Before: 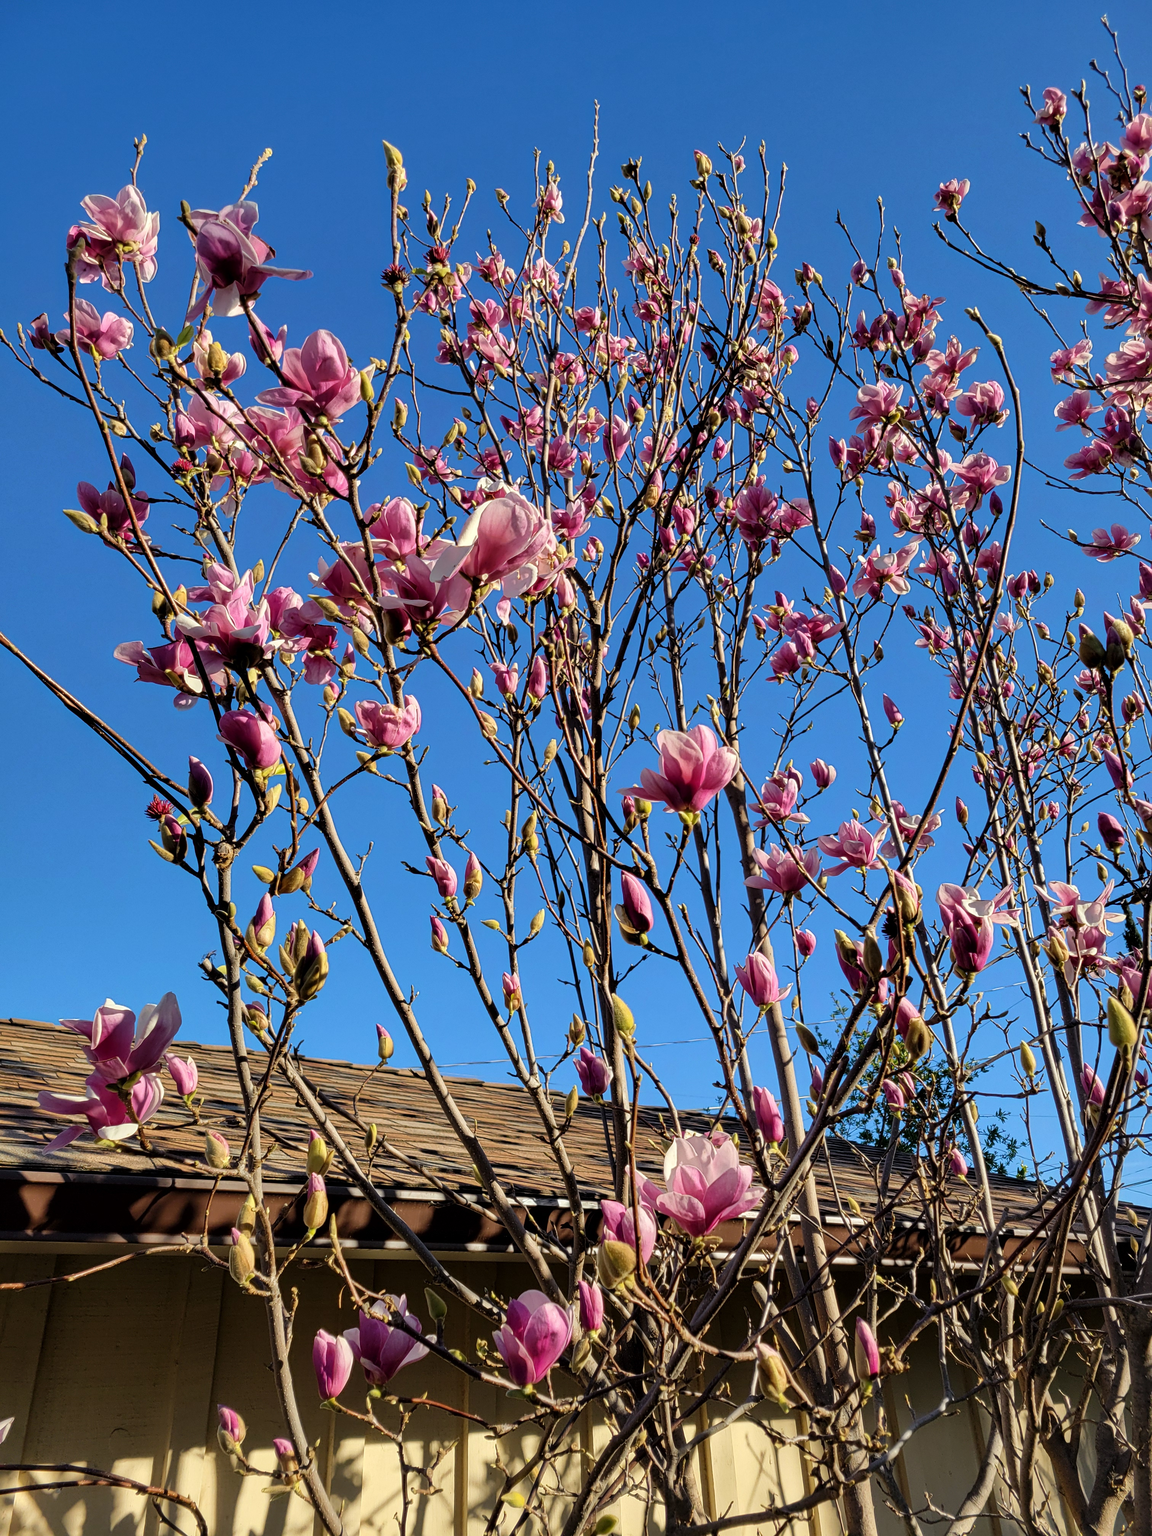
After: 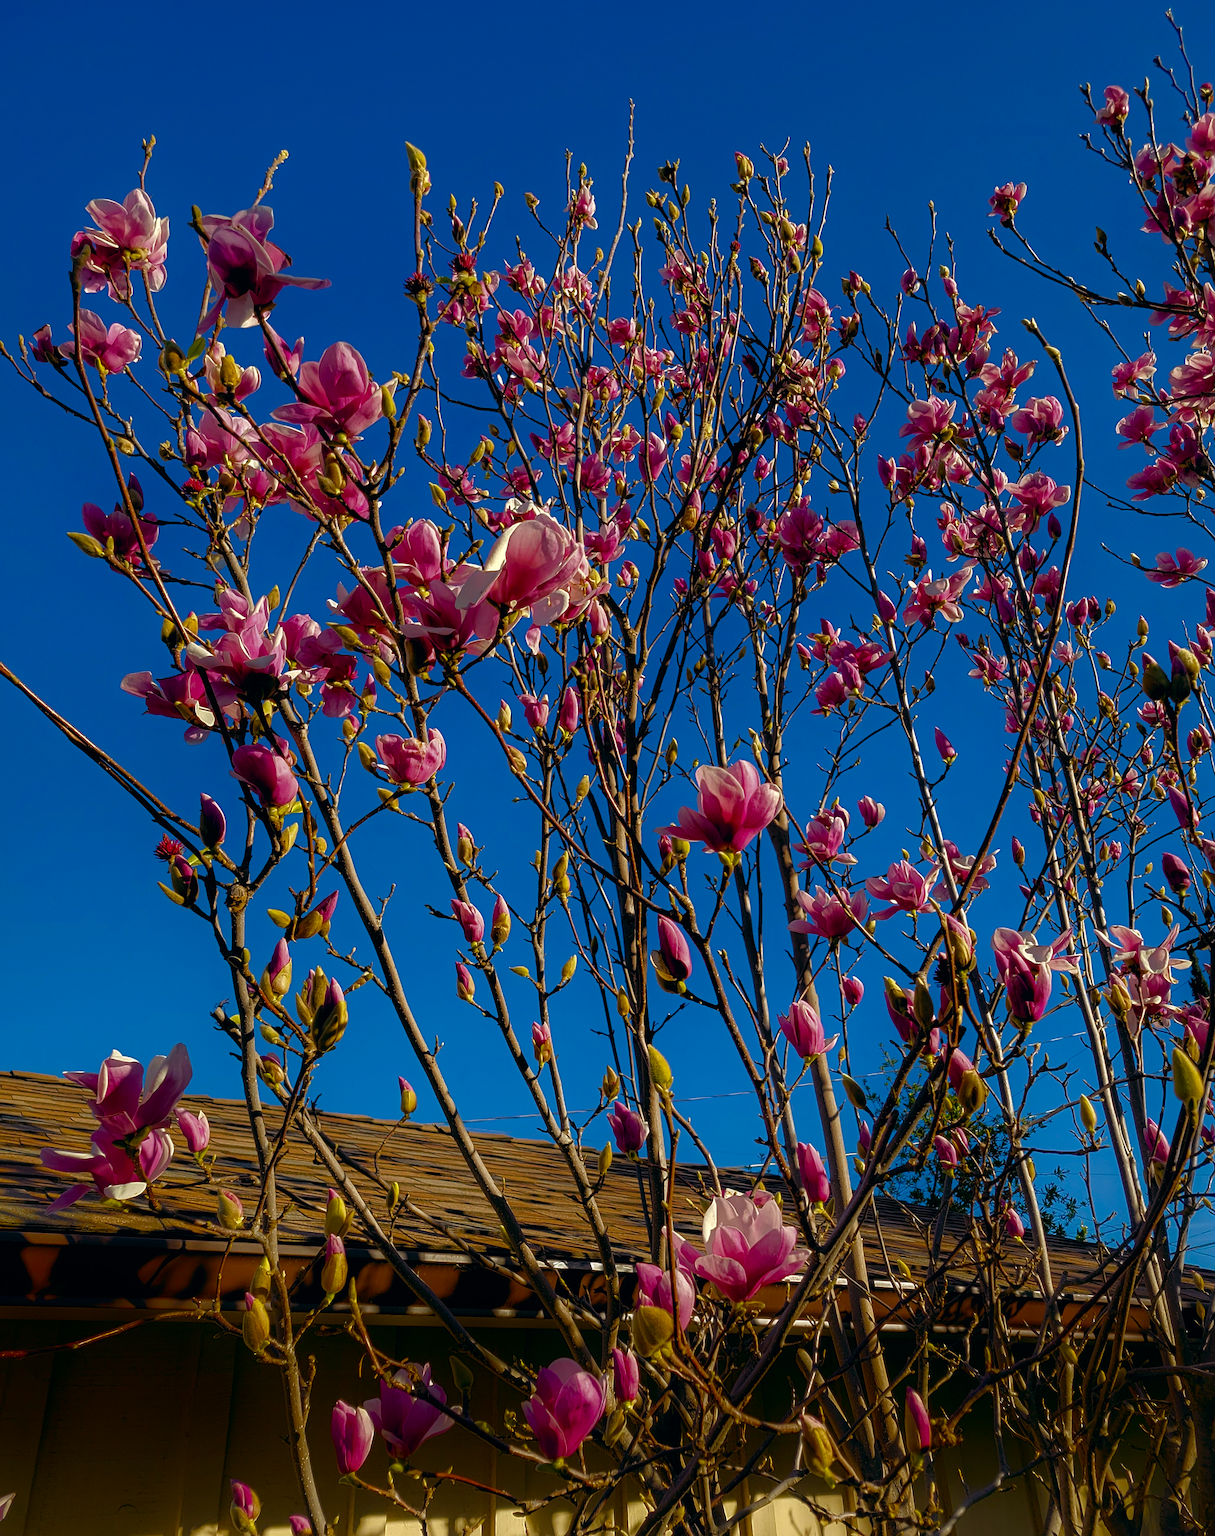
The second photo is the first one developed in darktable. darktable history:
sharpen: amount 0.2
white balance: emerald 1
crop: top 0.448%, right 0.264%, bottom 5.045%
base curve: curves: ch0 [(0, 0) (0.841, 0.609) (1, 1)]
color balance: lift [1, 0.998, 1.001, 1.002], gamma [1, 1.02, 1, 0.98], gain [1, 1.02, 1.003, 0.98]
shadows and highlights: shadows -54.3, highlights 86.09, soften with gaussian
velvia: strength 32%, mid-tones bias 0.2
